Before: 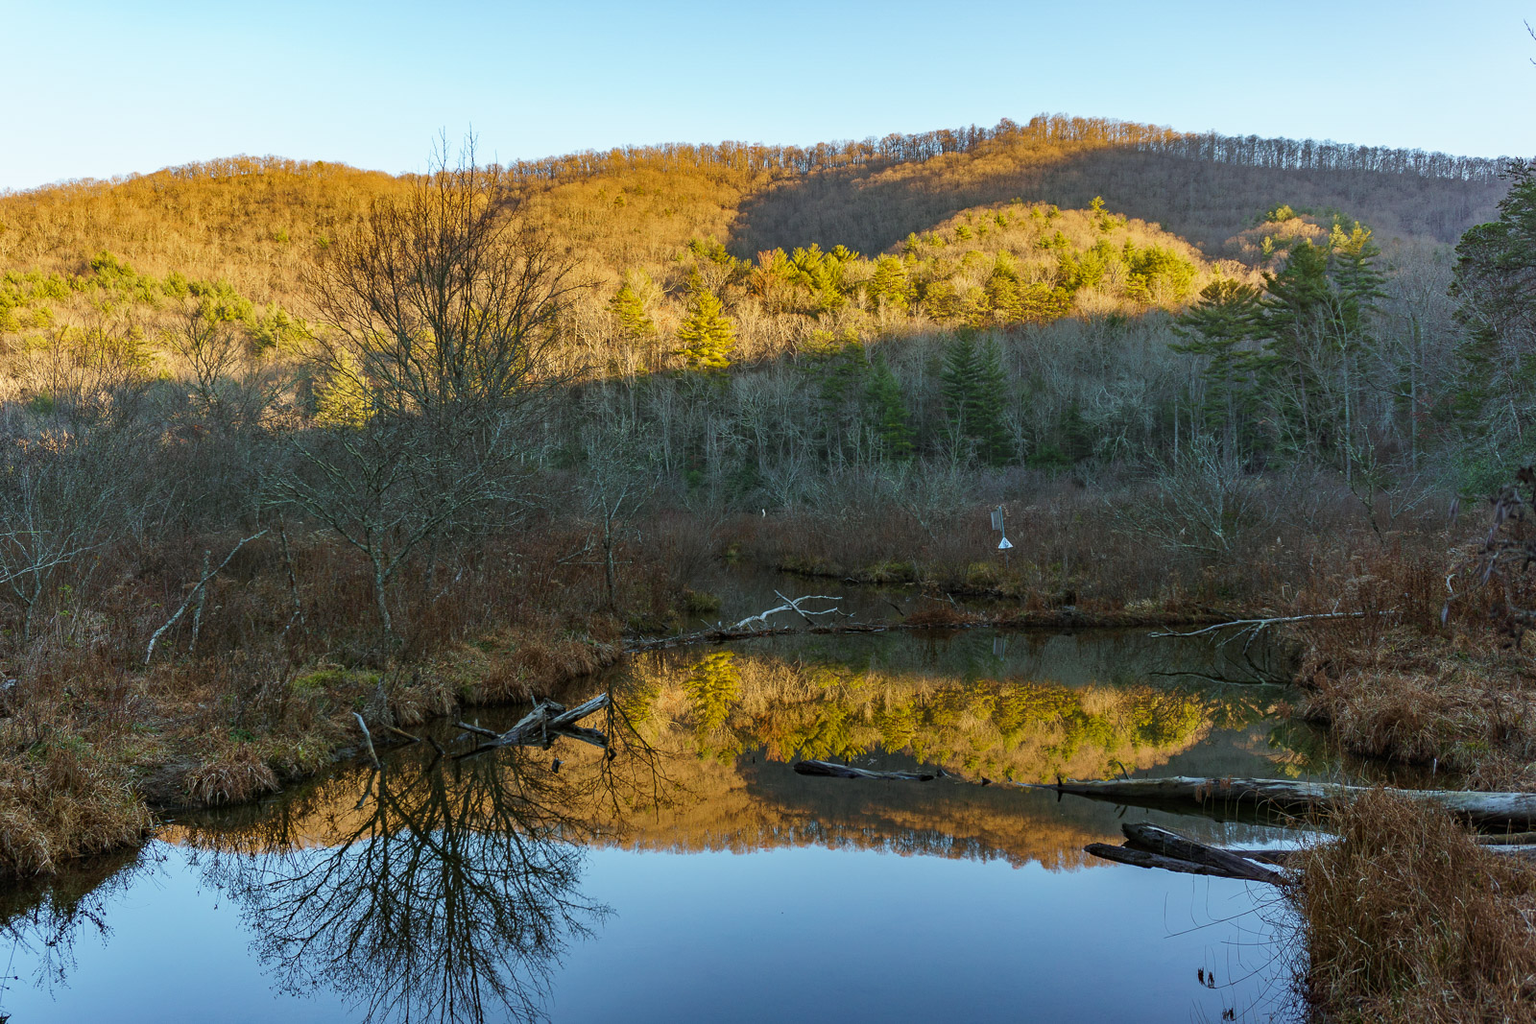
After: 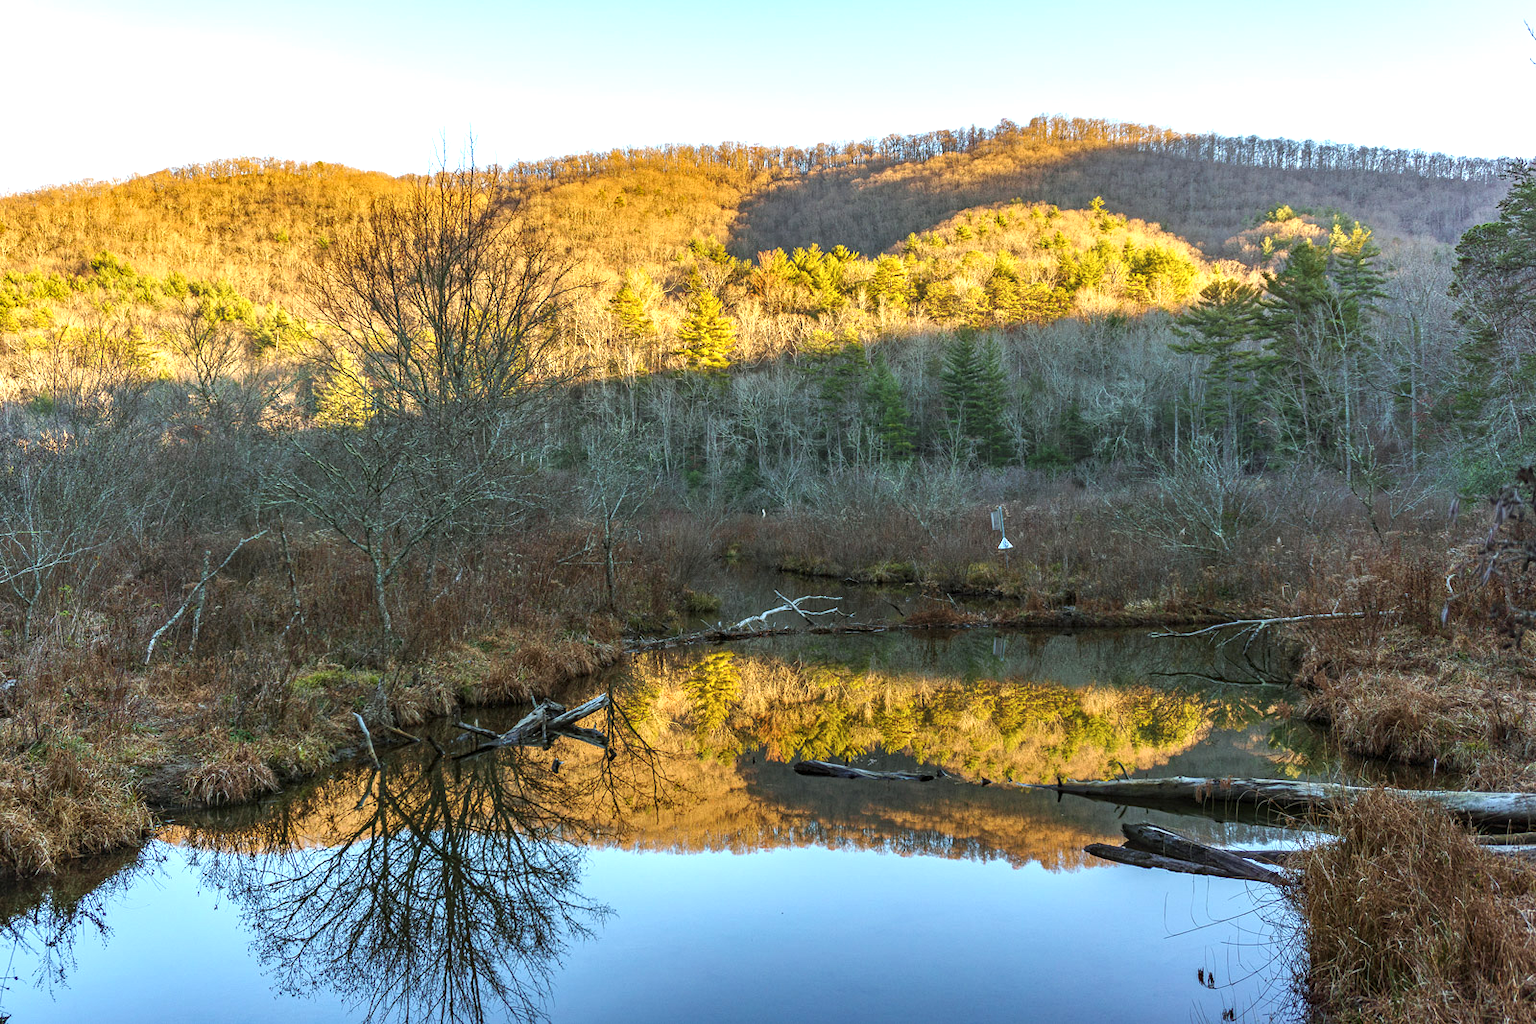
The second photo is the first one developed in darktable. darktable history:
local contrast: on, module defaults
exposure: black level correction -0.002, exposure 0.714 EV, compensate highlight preservation false
